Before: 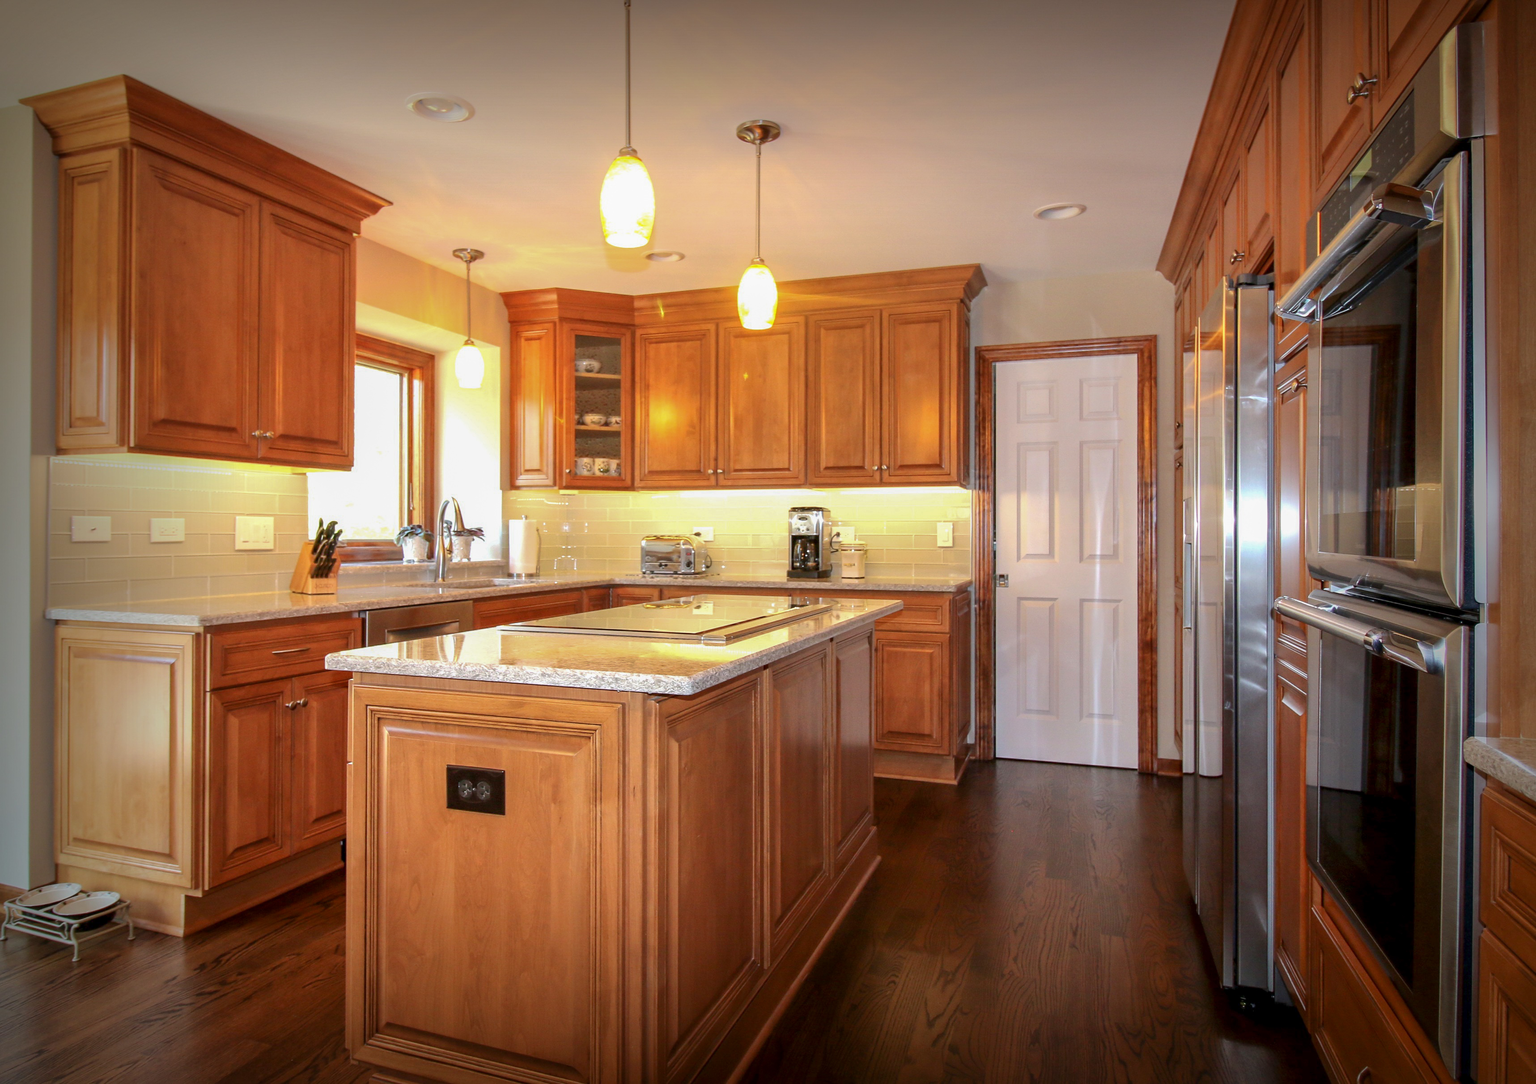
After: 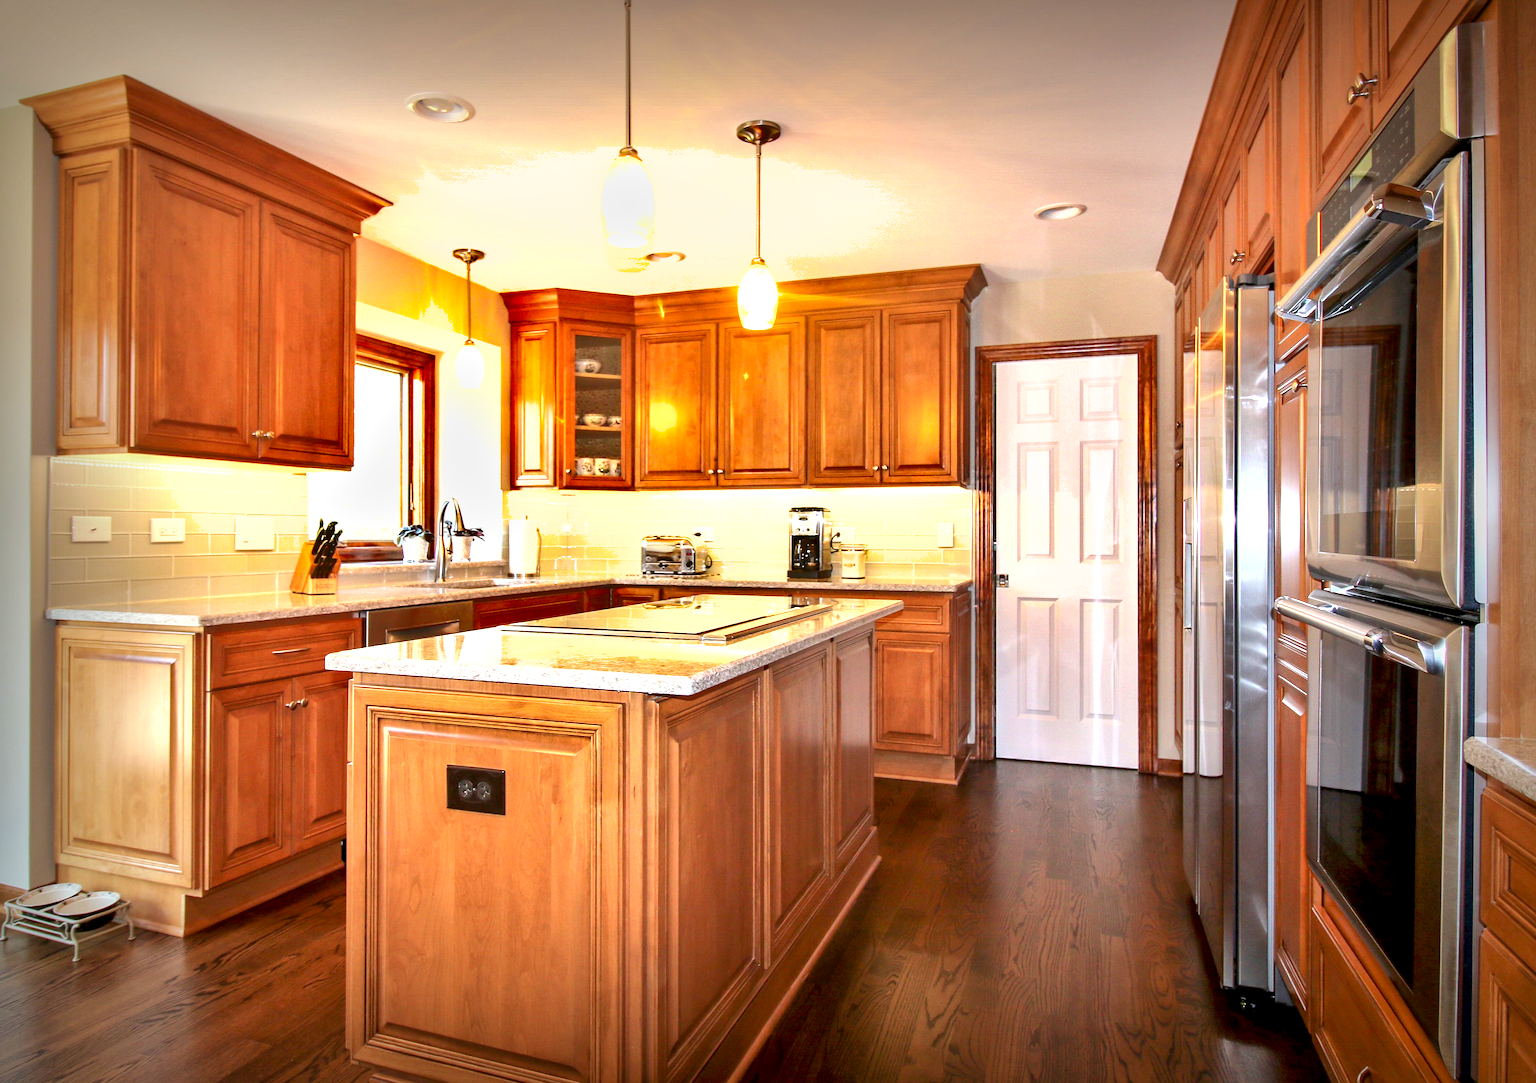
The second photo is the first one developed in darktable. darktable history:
shadows and highlights: shadows 43.71, white point adjustment -1.46, soften with gaussian
exposure: black level correction 0.001, exposure 1.116 EV, compensate highlight preservation false
